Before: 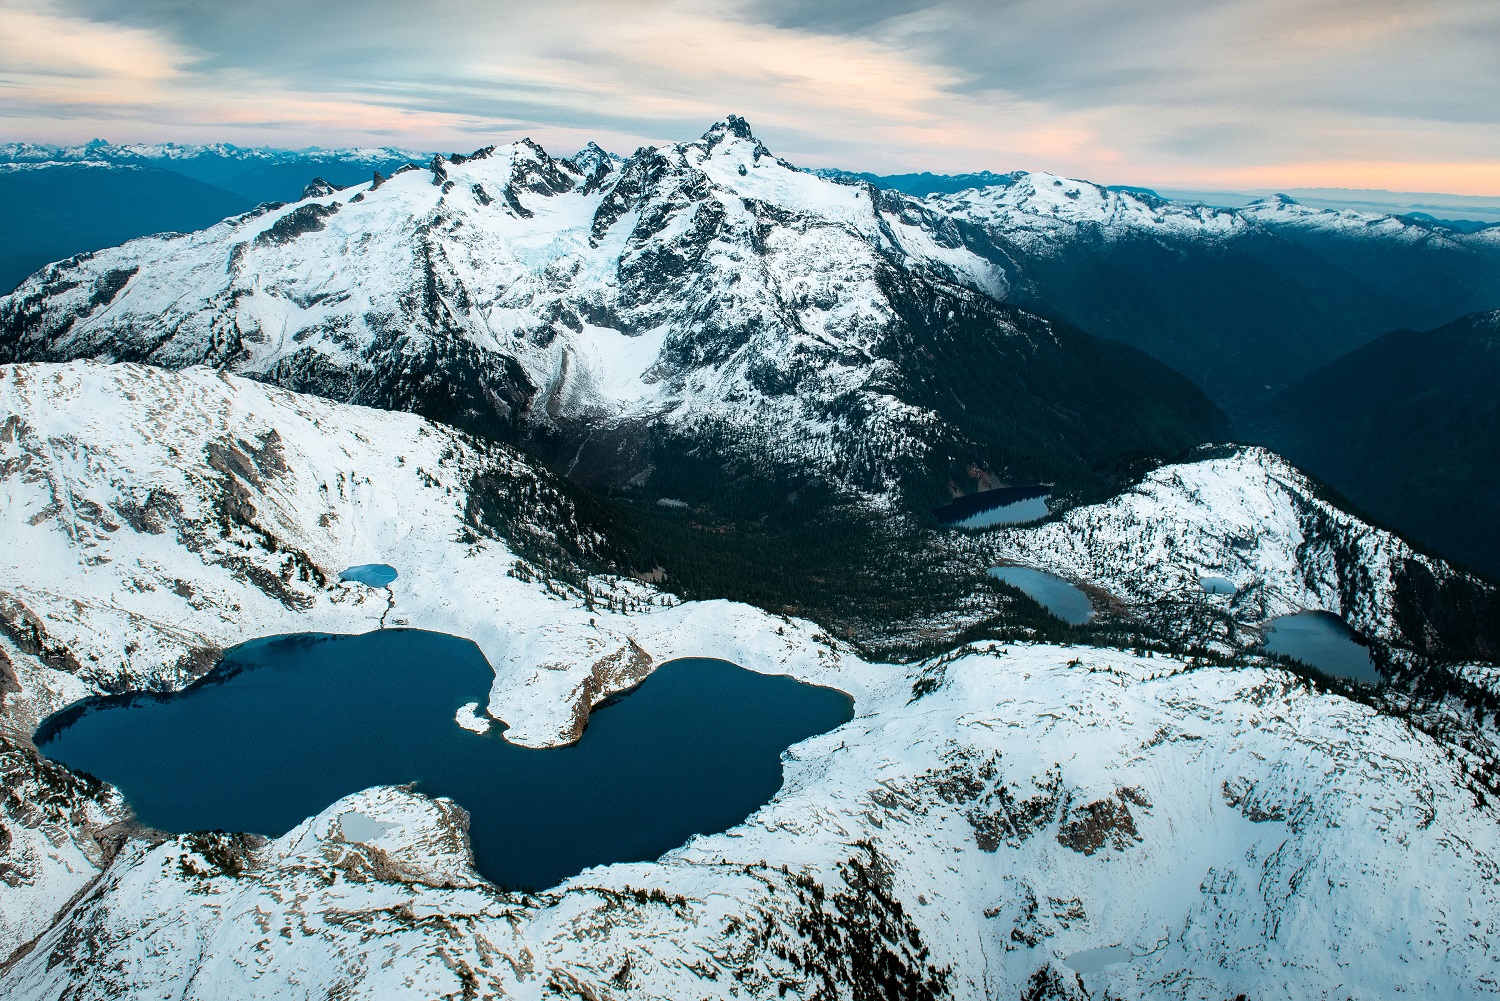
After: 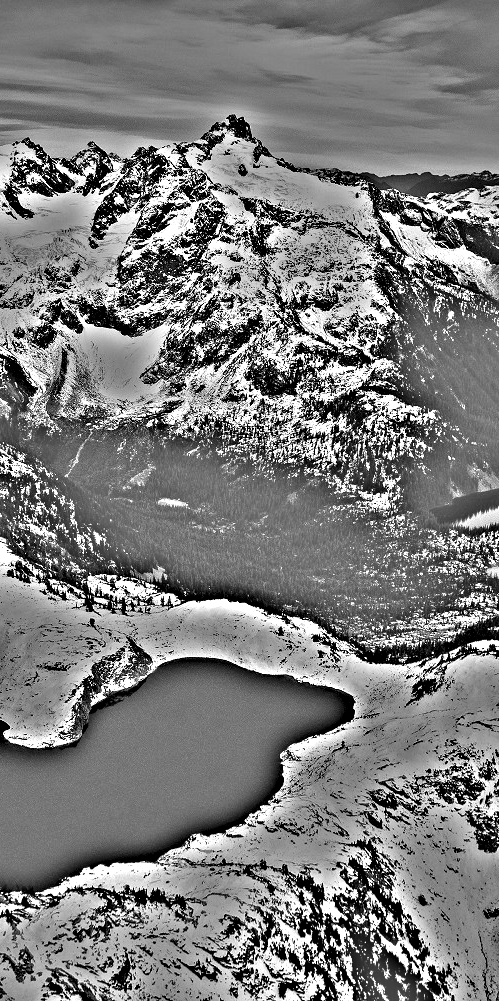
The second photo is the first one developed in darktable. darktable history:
crop: left 33.36%, right 33.36%
white balance: red 1.05, blue 1.072
highpass: sharpness 49.79%, contrast boost 49.79%
